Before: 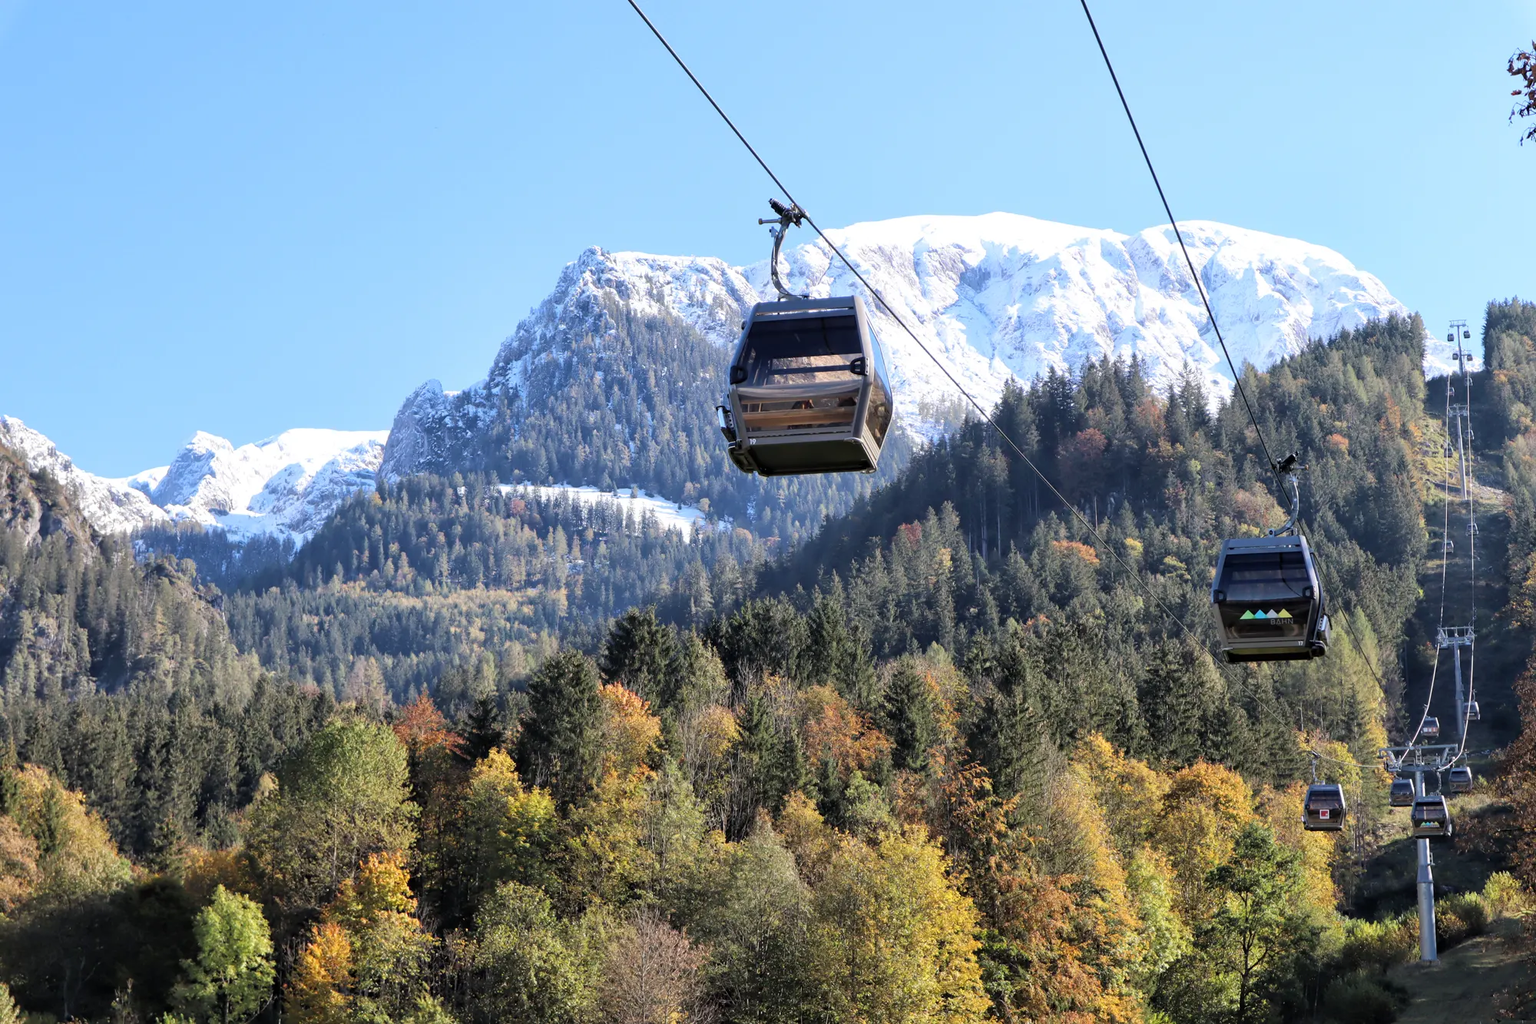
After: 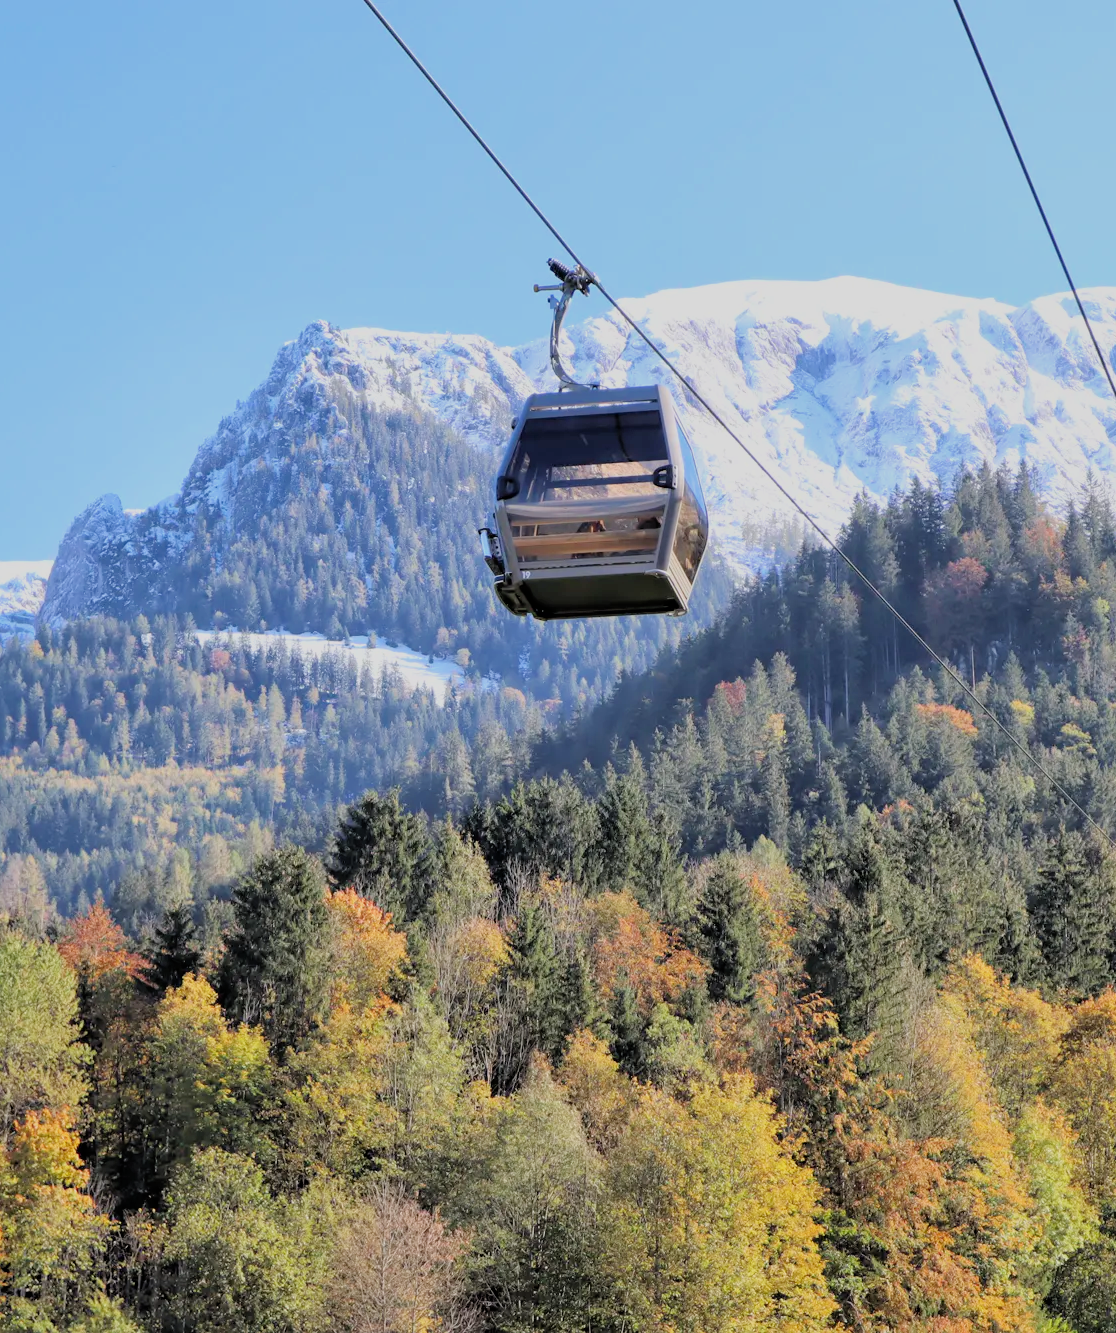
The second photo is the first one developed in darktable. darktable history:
exposure: black level correction 0, exposure 0.898 EV, compensate highlight preservation false
crop and rotate: left 22.71%, right 21.453%
filmic rgb: black relative exposure -6.56 EV, white relative exposure 4.74 EV, hardness 3.13, contrast 0.8, color science v6 (2022), iterations of high-quality reconstruction 0
shadows and highlights: shadows 25.73, white point adjustment -3.1, highlights -30.06
